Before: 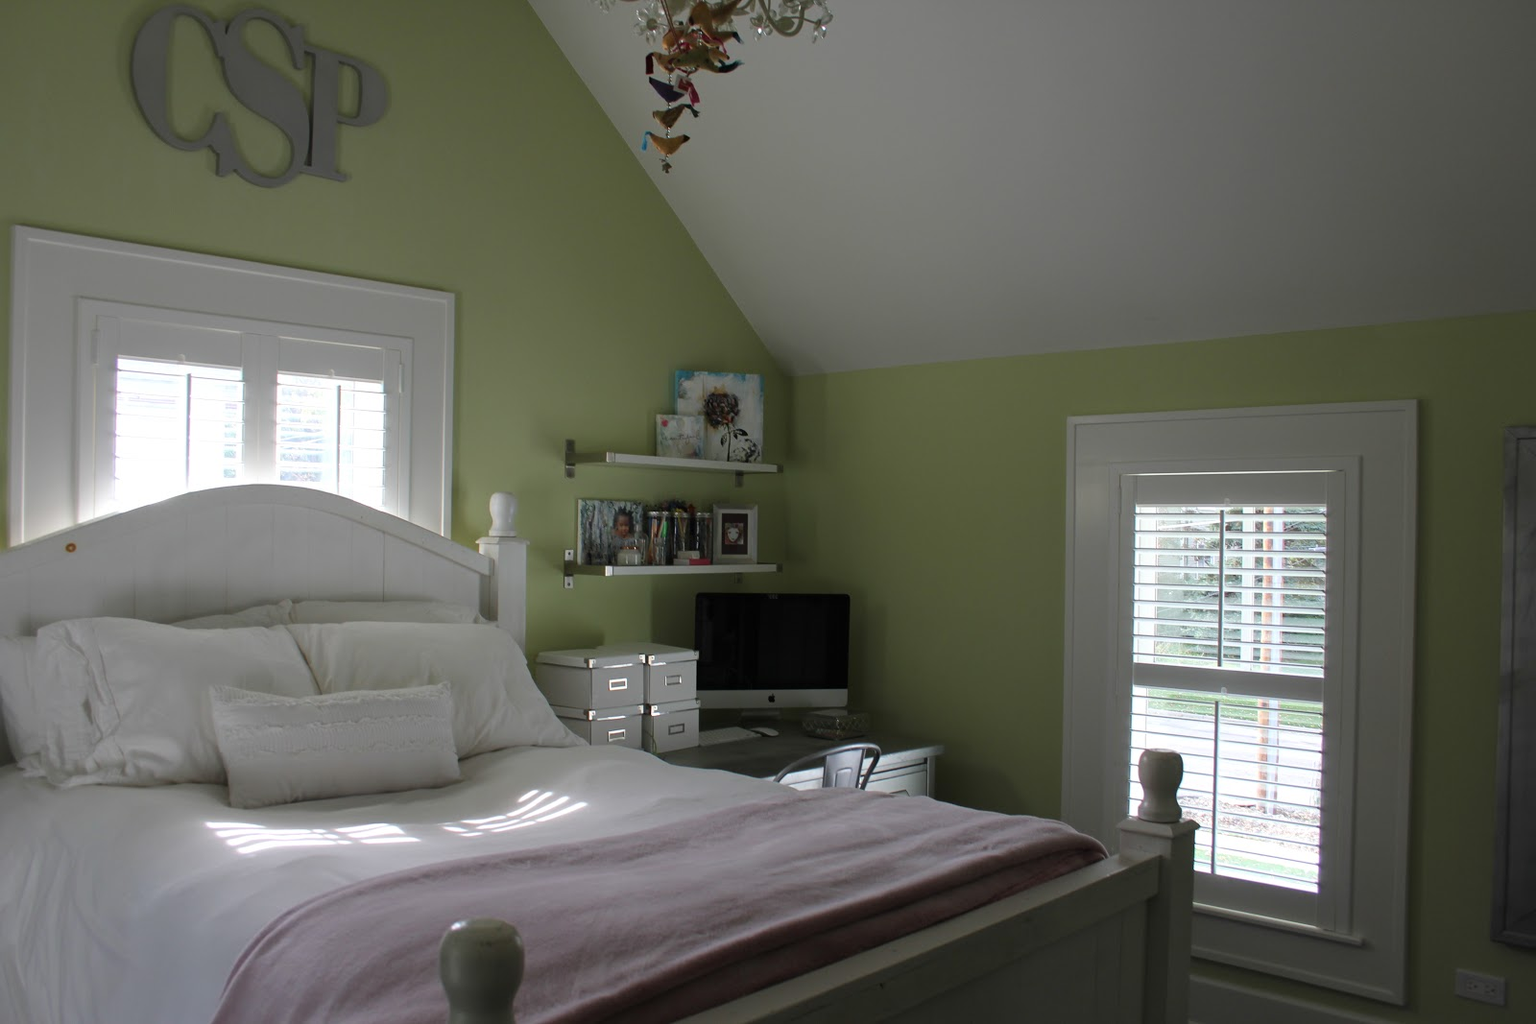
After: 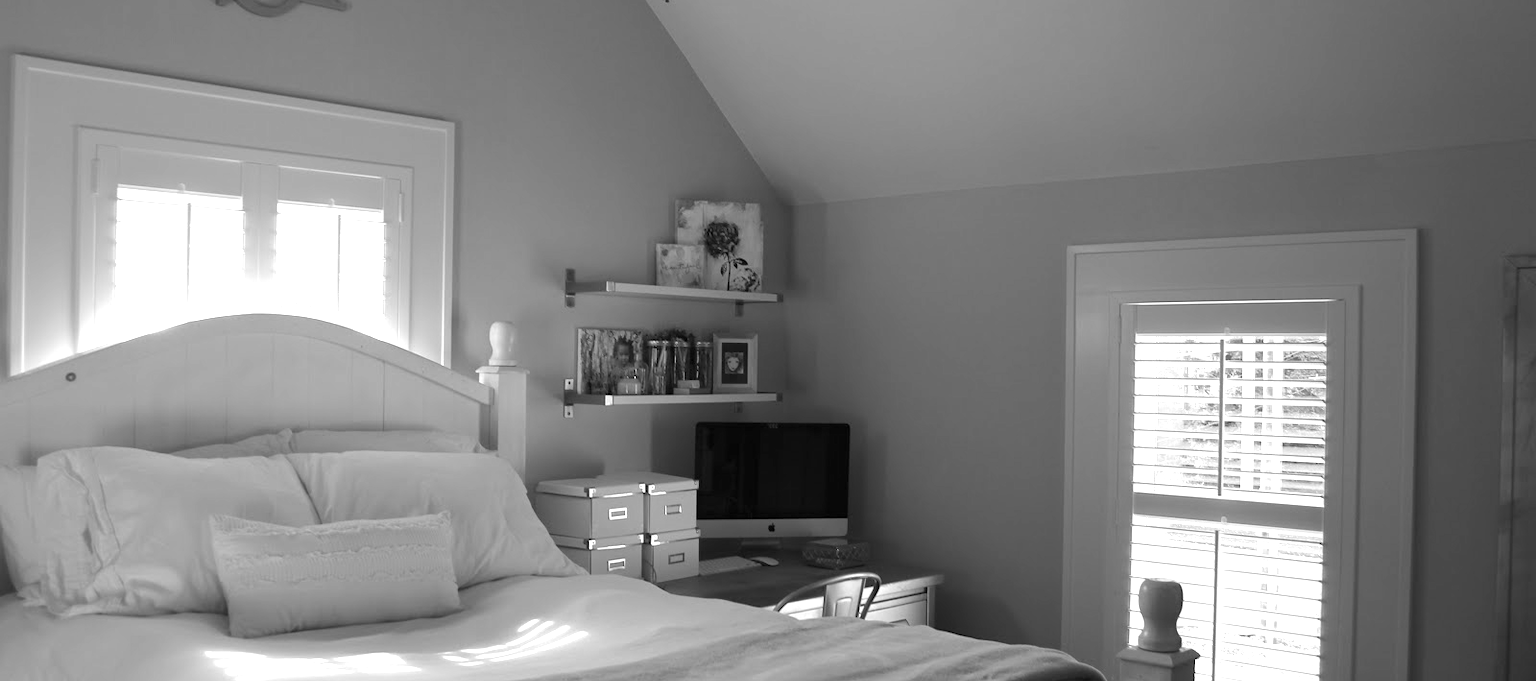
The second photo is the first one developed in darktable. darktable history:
crop: top 16.727%, bottom 16.727%
exposure: black level correction 0, exposure 0.7 EV, compensate exposure bias true, compensate highlight preservation false
monochrome: on, module defaults
